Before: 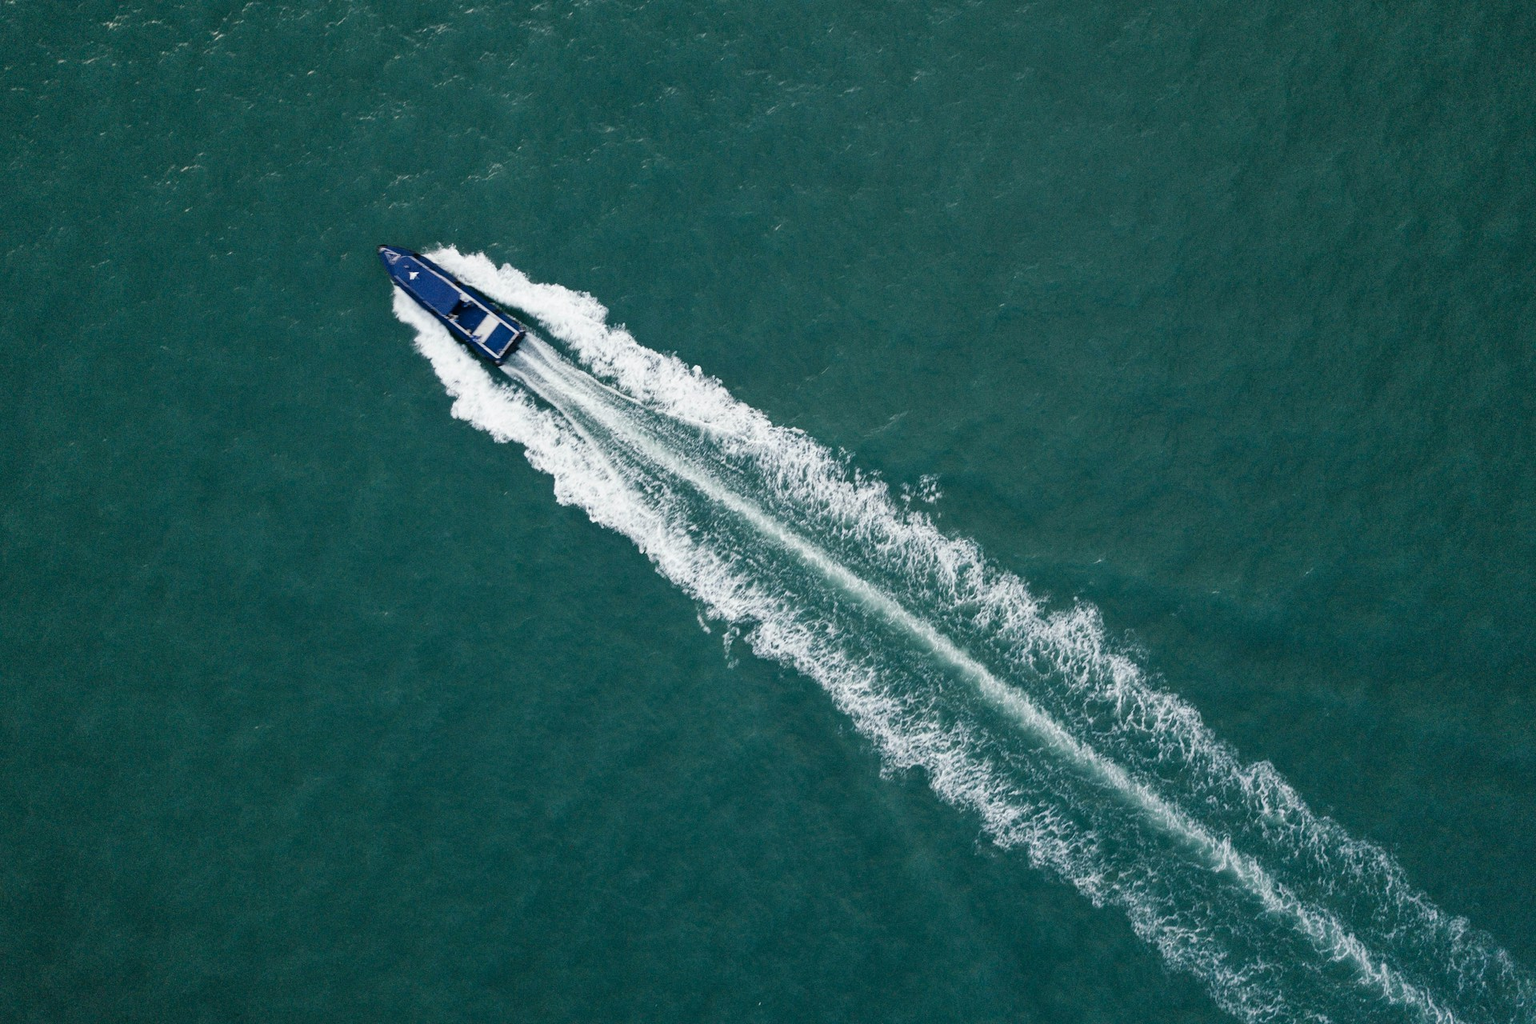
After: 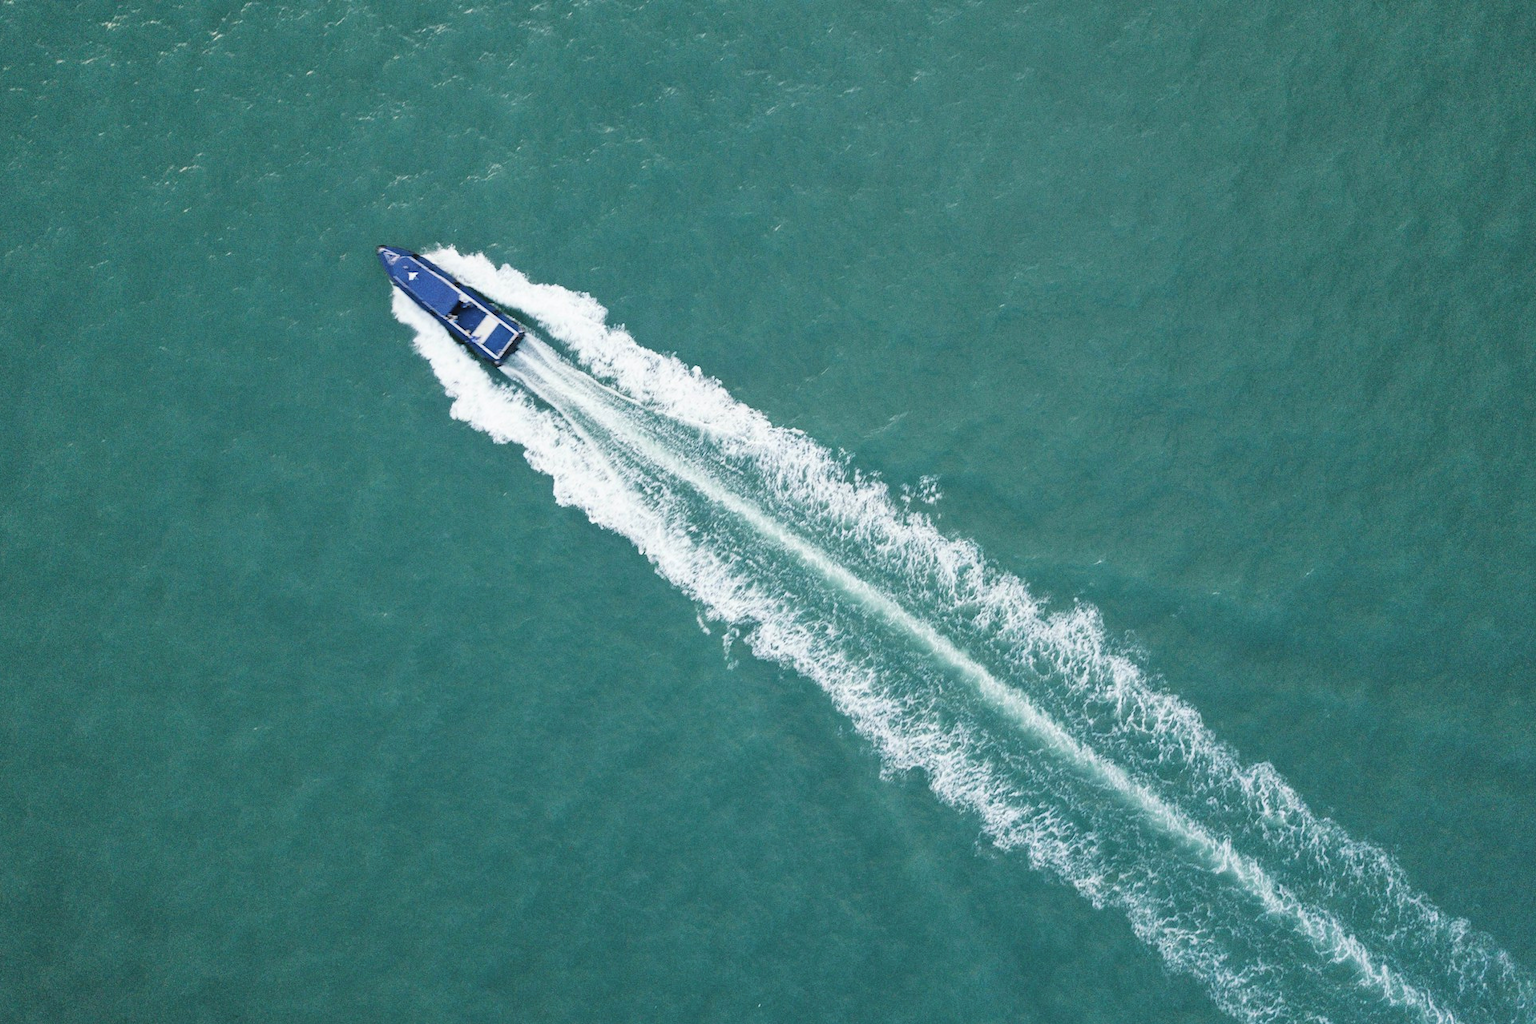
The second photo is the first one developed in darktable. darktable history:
contrast brightness saturation: contrast 0.1, brightness 0.3, saturation 0.14
crop and rotate: left 0.126%
